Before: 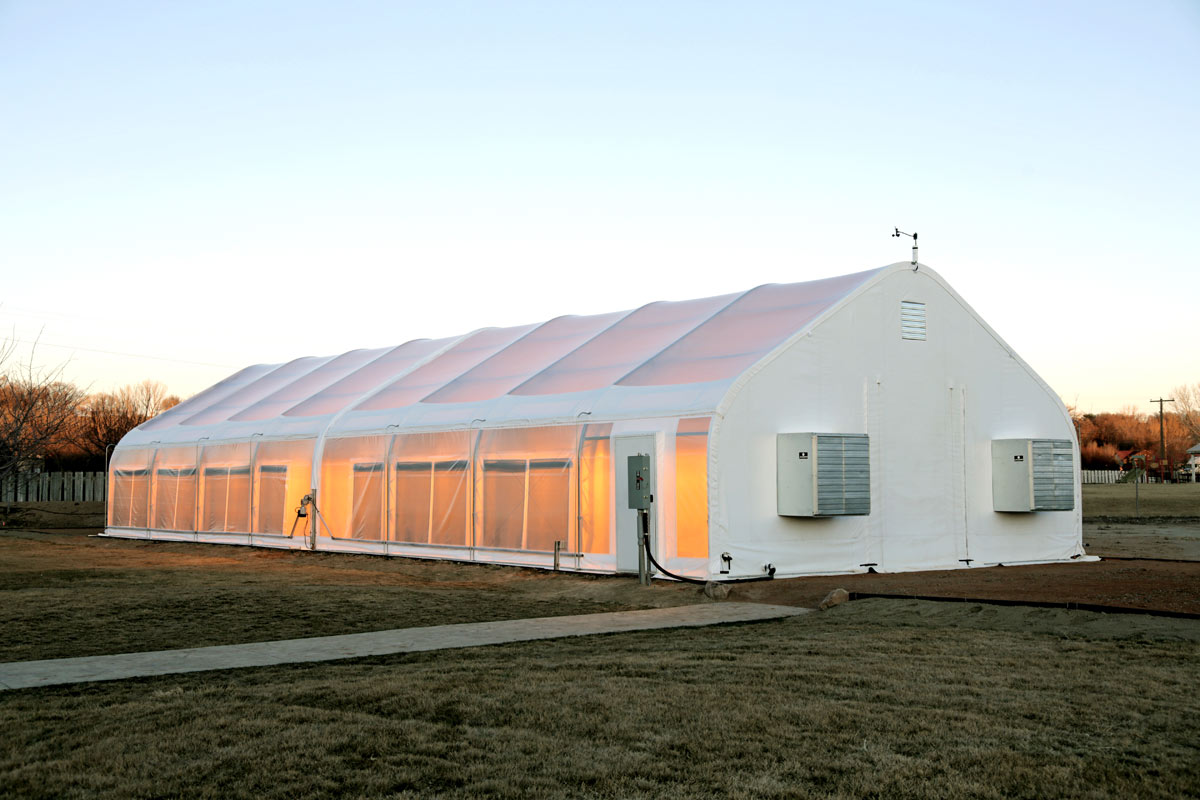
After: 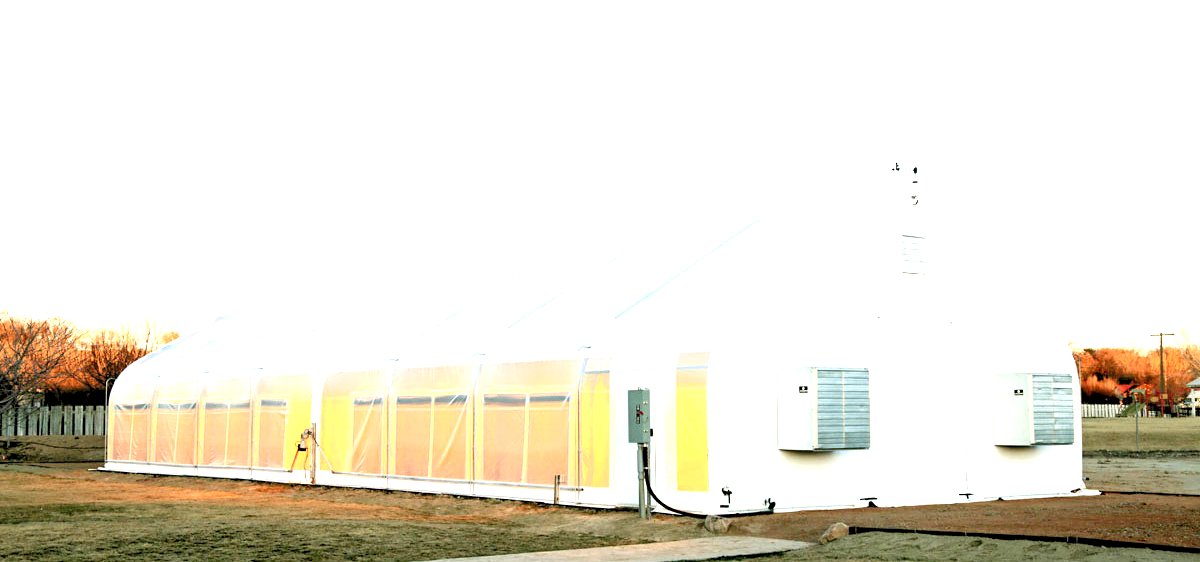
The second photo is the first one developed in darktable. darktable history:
crop and rotate: top 8.457%, bottom 21.265%
exposure: black level correction 0, exposure 0.894 EV, compensate exposure bias true, compensate highlight preservation false
levels: levels [0.036, 0.364, 0.827]
shadows and highlights: shadows 75.65, highlights -23.92, soften with gaussian
